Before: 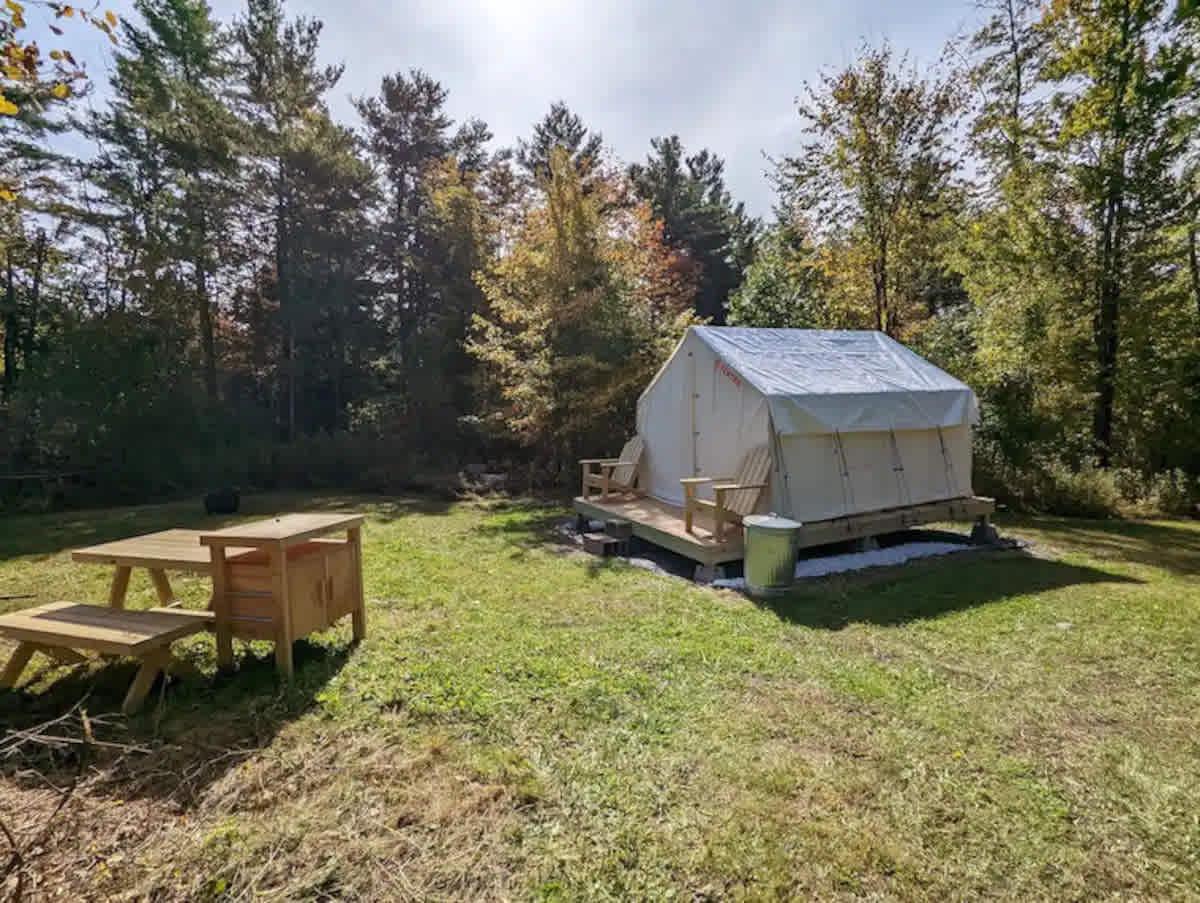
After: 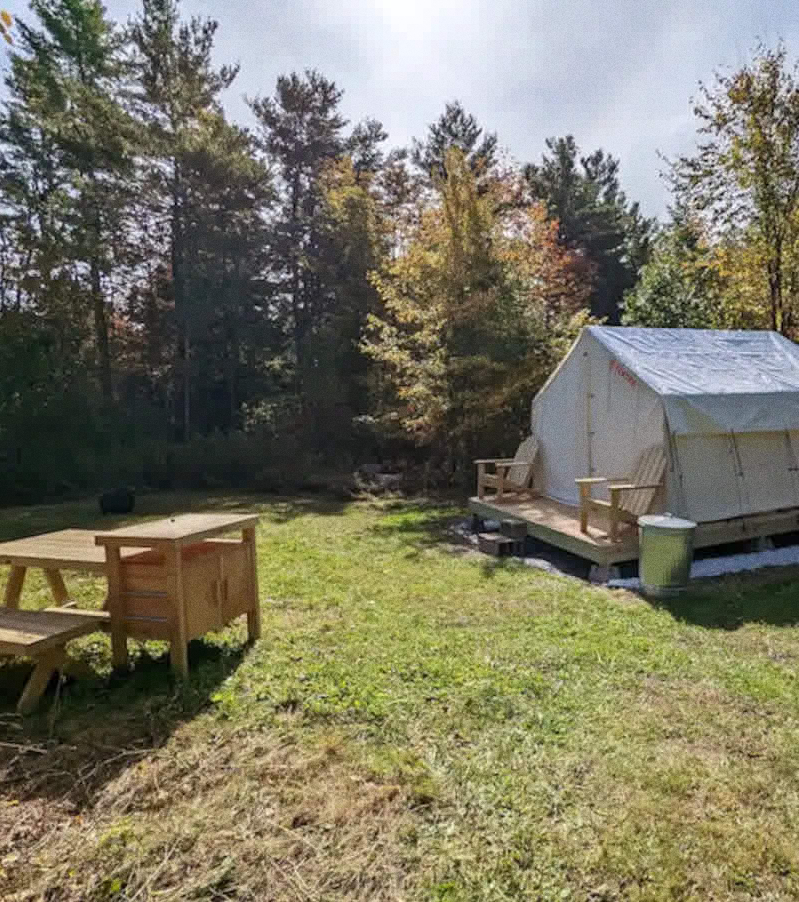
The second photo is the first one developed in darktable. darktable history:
crop and rotate: left 8.786%, right 24.548%
grain: coarseness 0.09 ISO
